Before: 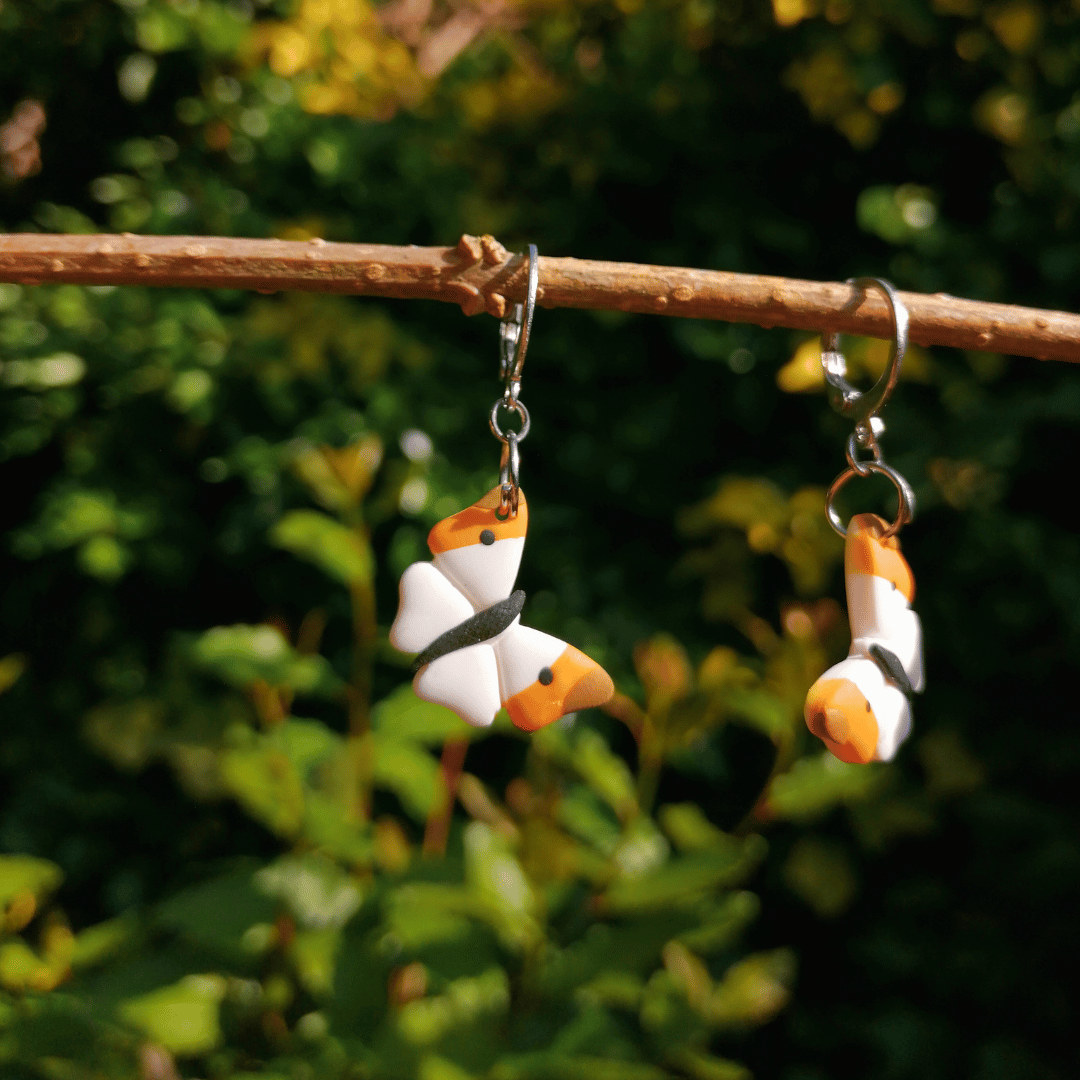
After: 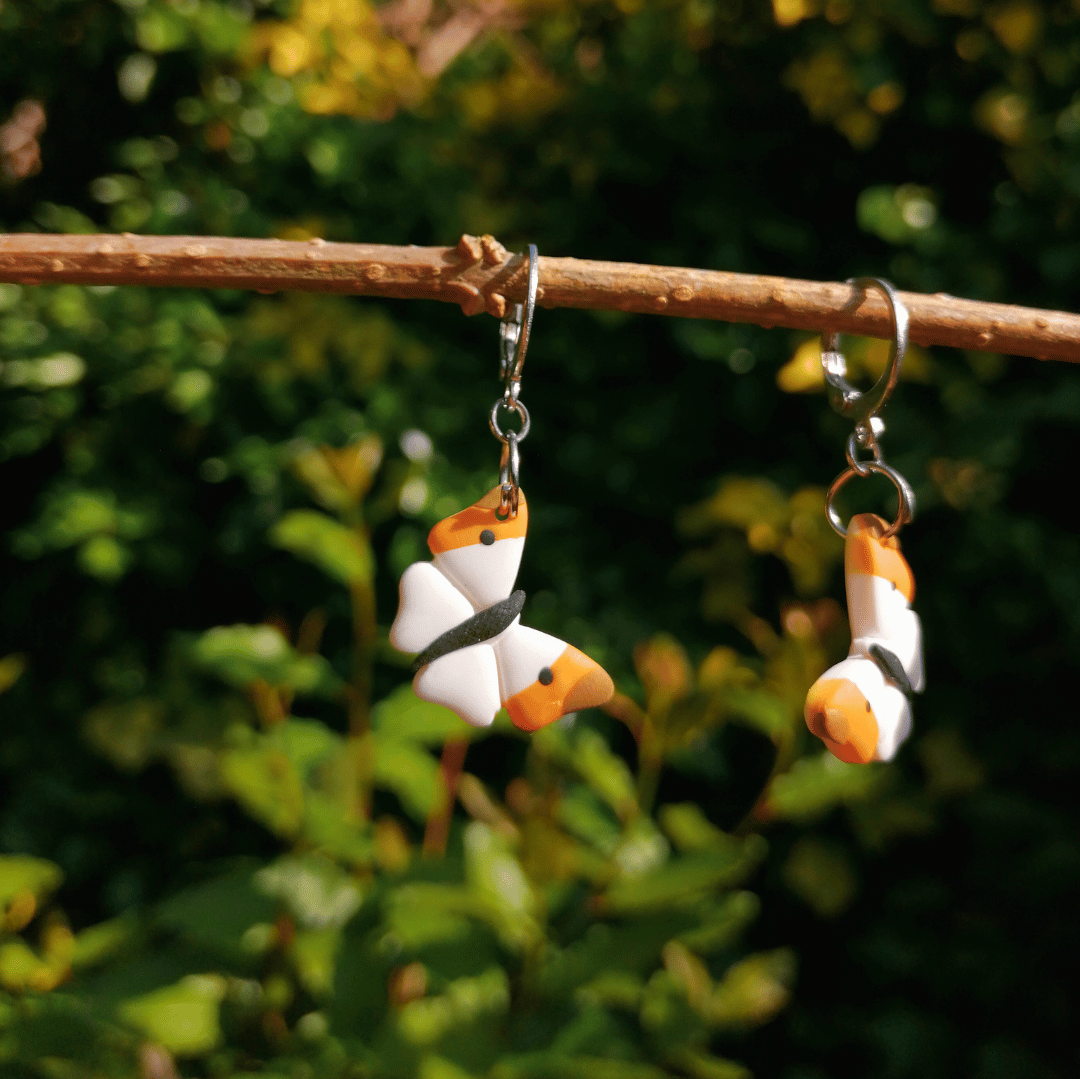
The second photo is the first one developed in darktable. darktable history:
crop: bottom 0.061%
